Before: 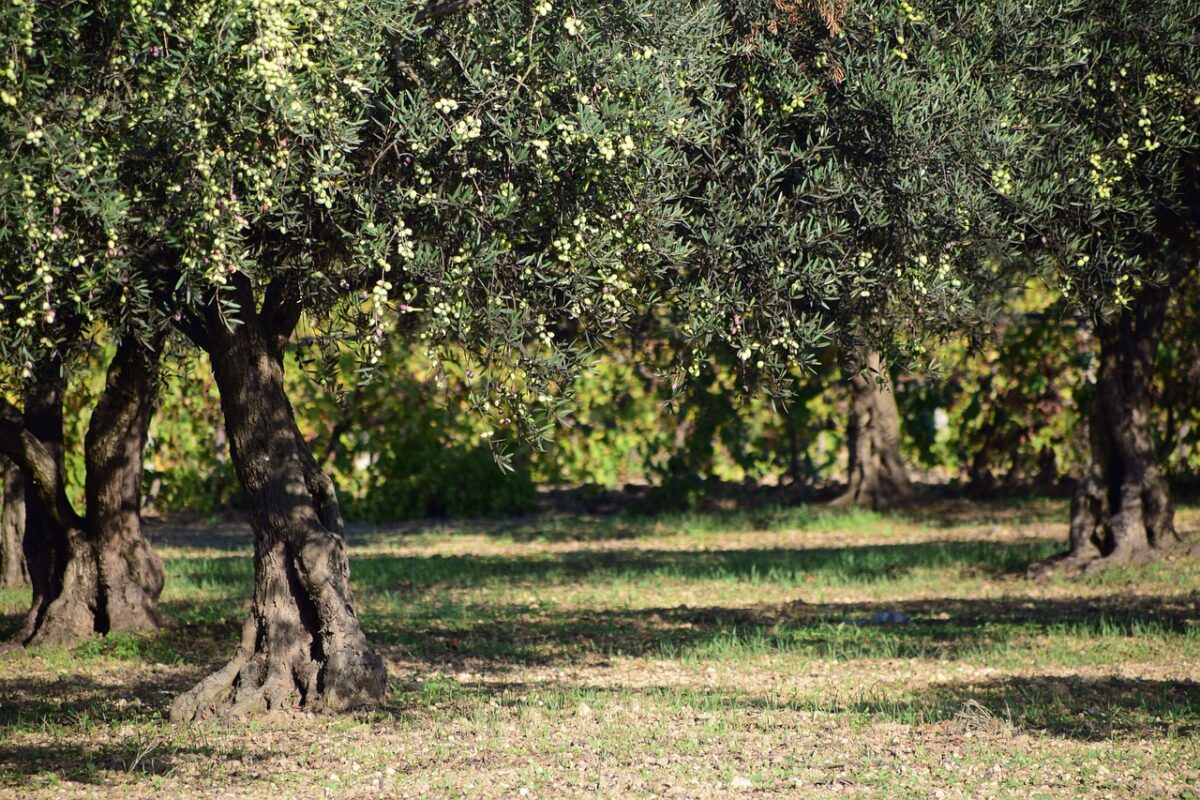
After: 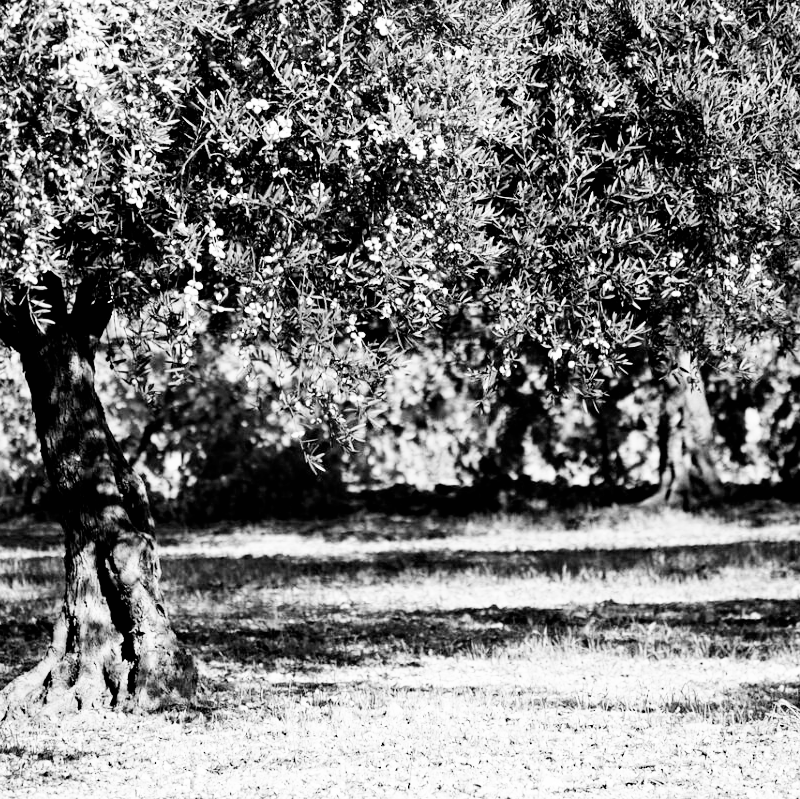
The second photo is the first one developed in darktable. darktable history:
exposure: black level correction 0.011, compensate highlight preservation false
base curve: curves: ch0 [(0, 0) (0.007, 0.004) (0.027, 0.03) (0.046, 0.07) (0.207, 0.54) (0.442, 0.872) (0.673, 0.972) (1, 1)], preserve colors none
monochrome: on, module defaults
crop and rotate: left 15.754%, right 17.579%
tone equalizer: on, module defaults
haze removal: compatibility mode true, adaptive false
